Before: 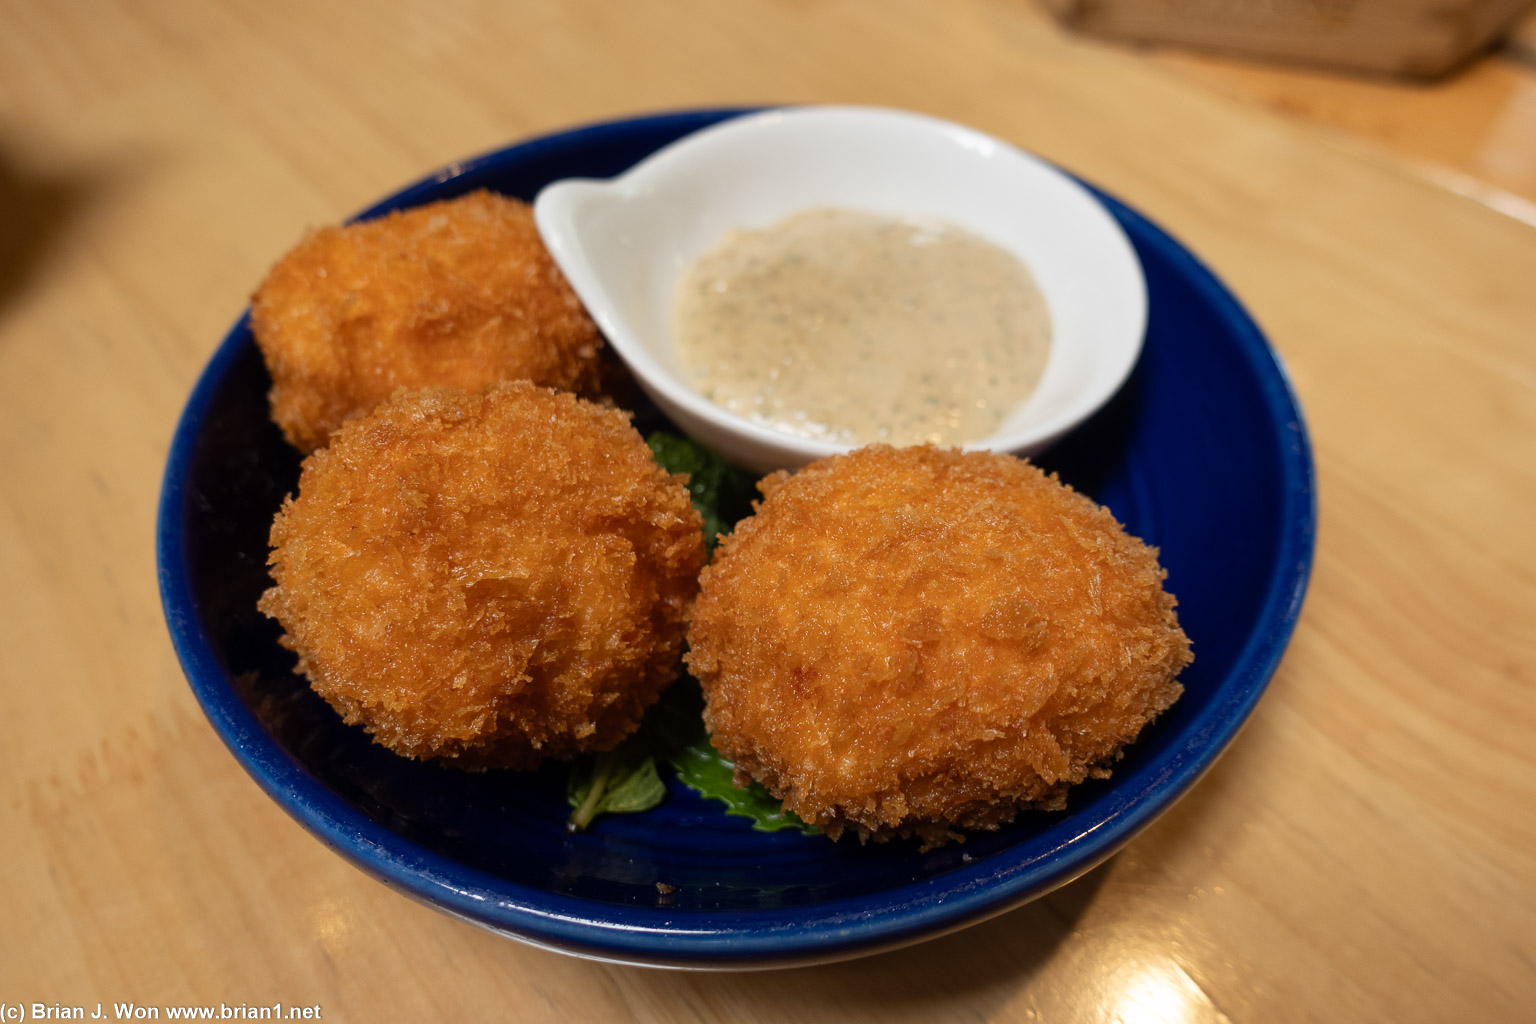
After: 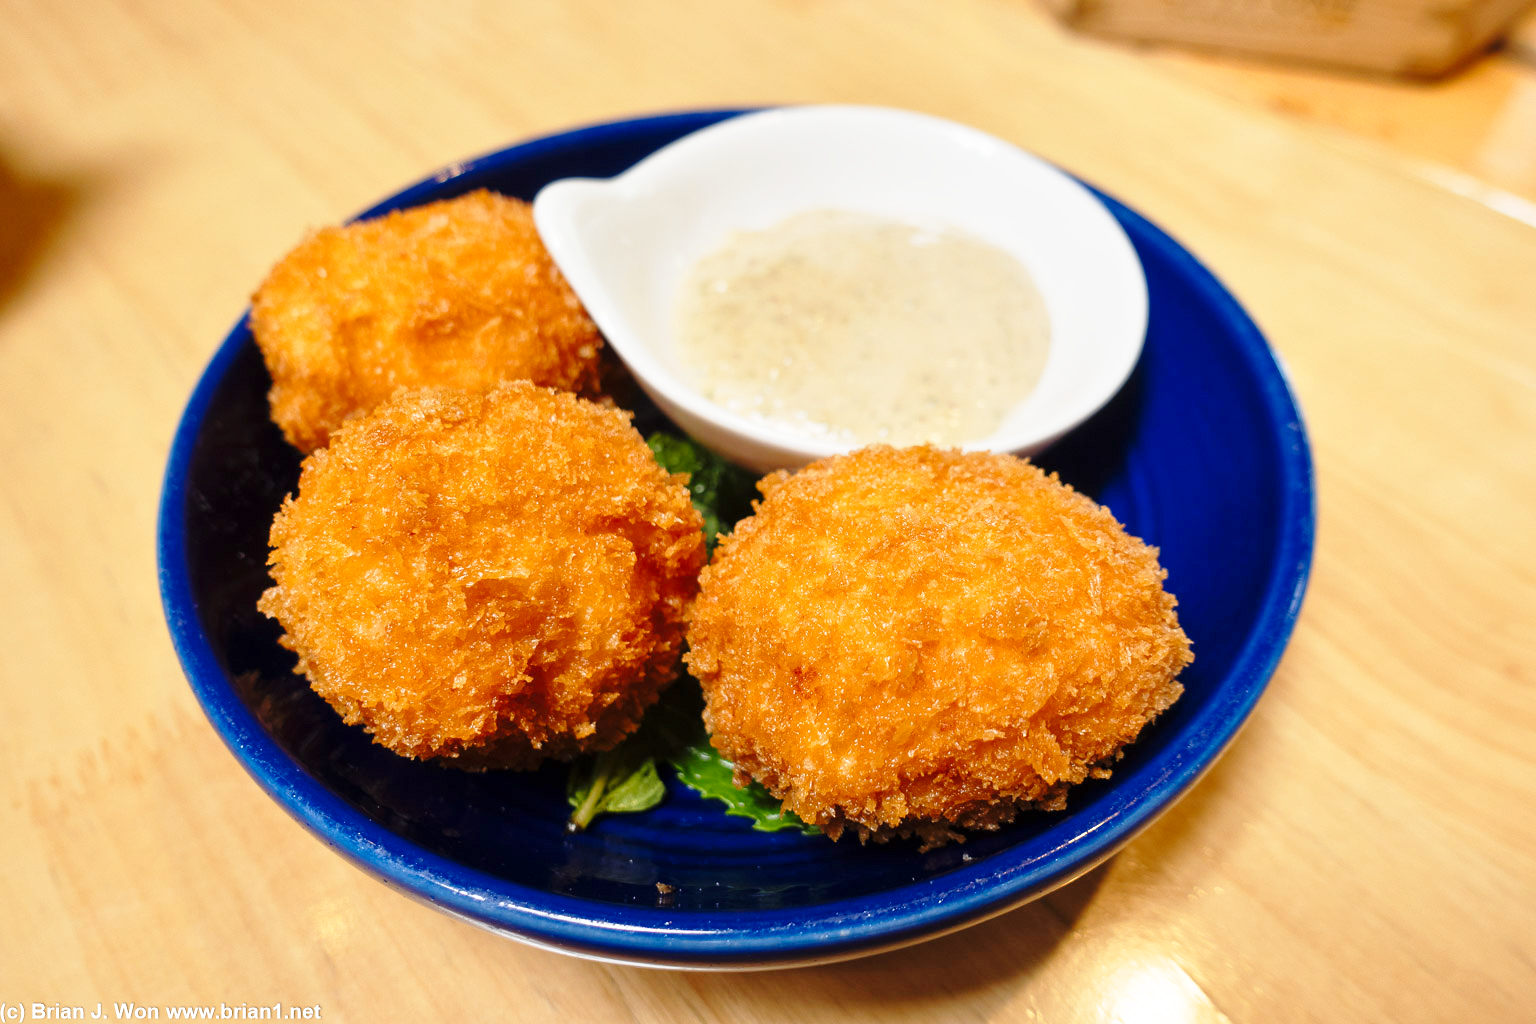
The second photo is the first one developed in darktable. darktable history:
white balance: emerald 1
base curve: curves: ch0 [(0, 0) (0.028, 0.03) (0.121, 0.232) (0.46, 0.748) (0.859, 0.968) (1, 1)], preserve colors none
tone equalizer: -8 EV 1 EV, -7 EV 1 EV, -6 EV 1 EV, -5 EV 1 EV, -4 EV 1 EV, -3 EV 0.75 EV, -2 EV 0.5 EV, -1 EV 0.25 EV
